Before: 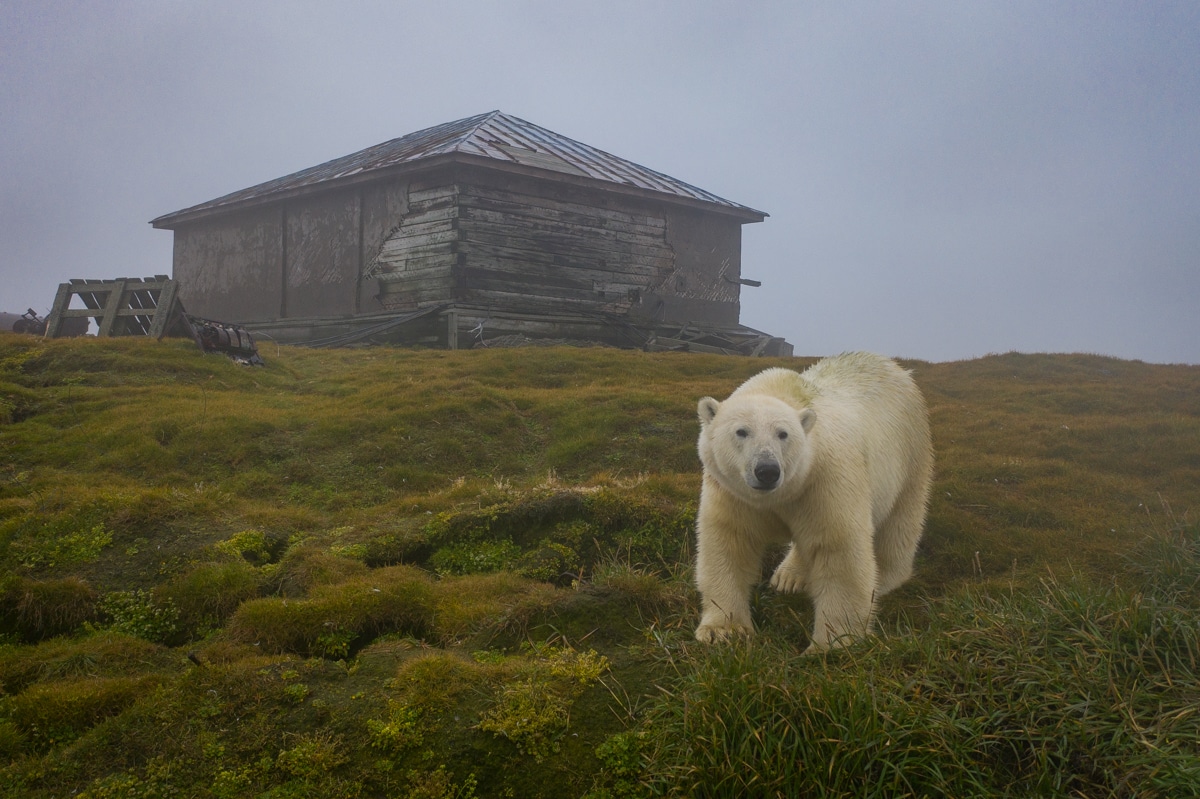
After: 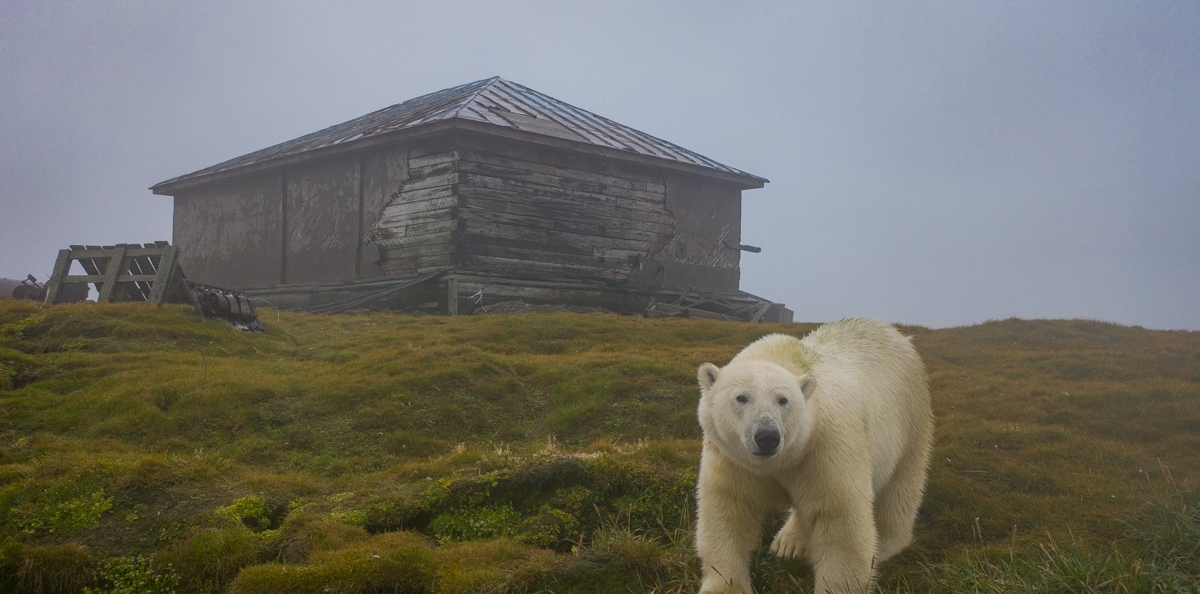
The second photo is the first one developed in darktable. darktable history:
crop: top 4.285%, bottom 21.347%
